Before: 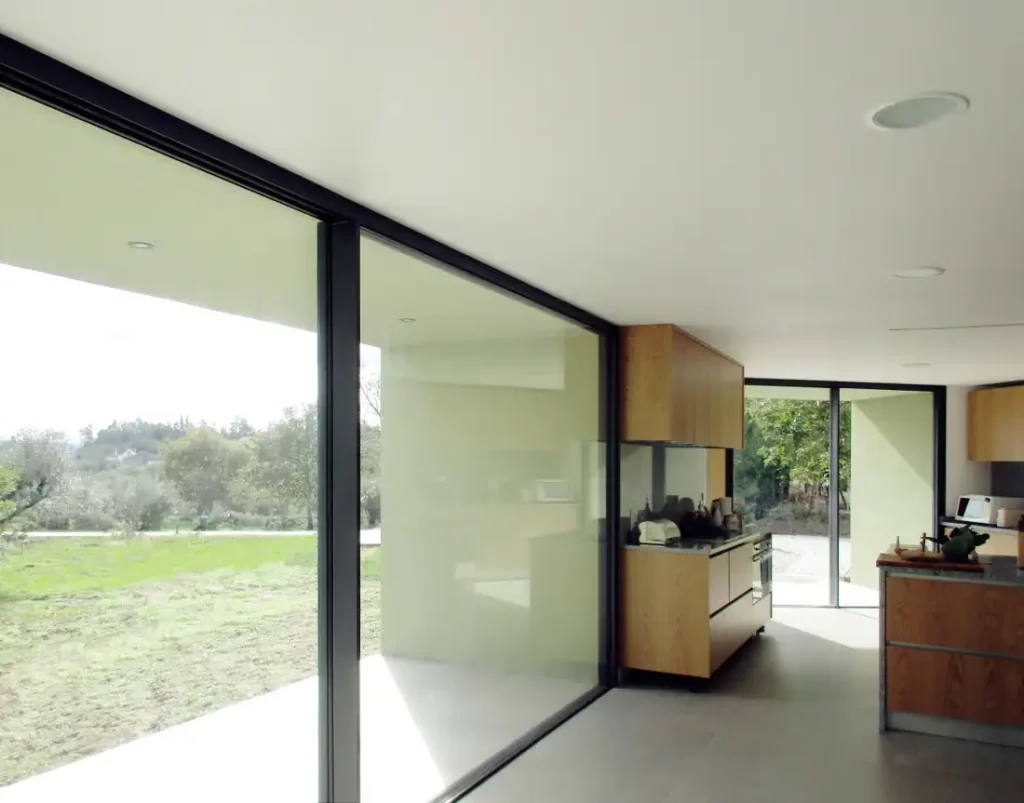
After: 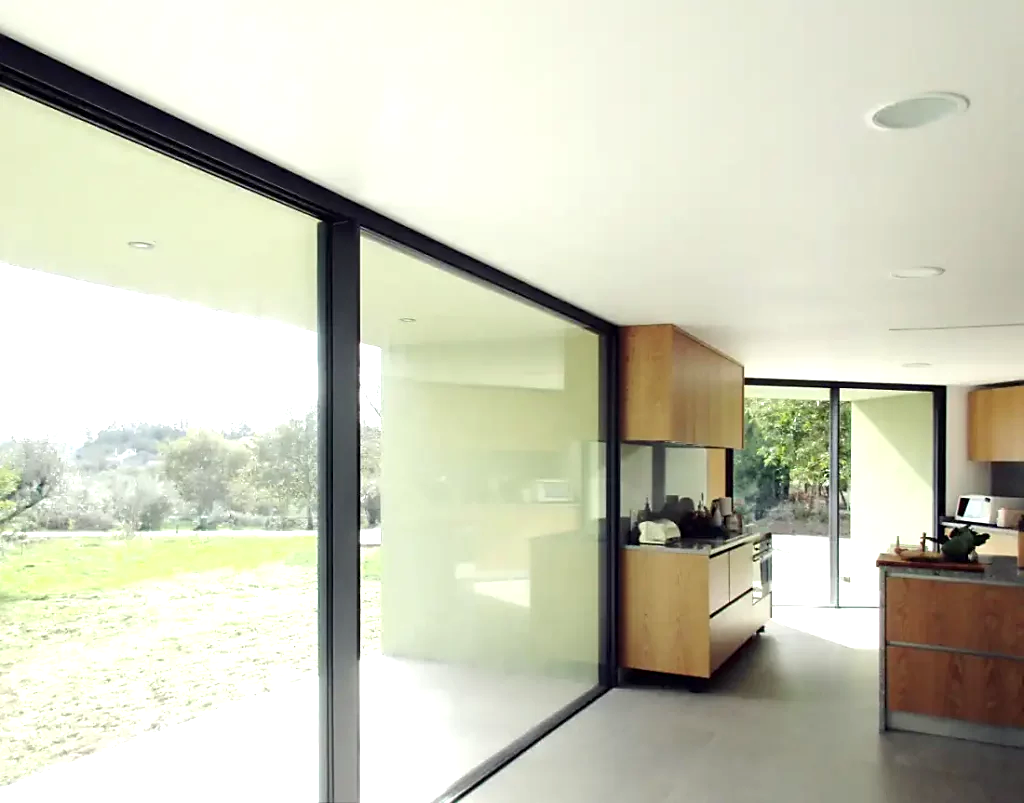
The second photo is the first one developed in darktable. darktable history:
contrast equalizer: y [[0.5, 0.486, 0.447, 0.446, 0.489, 0.5], [0.5 ×6], [0.5 ×6], [0 ×6], [0 ×6]], mix -0.29
tone equalizer: edges refinement/feathering 500, mask exposure compensation -1.57 EV, preserve details no
sharpen: radius 1.878, amount 0.405, threshold 1.628
exposure: black level correction 0, exposure 0.7 EV, compensate highlight preservation false
